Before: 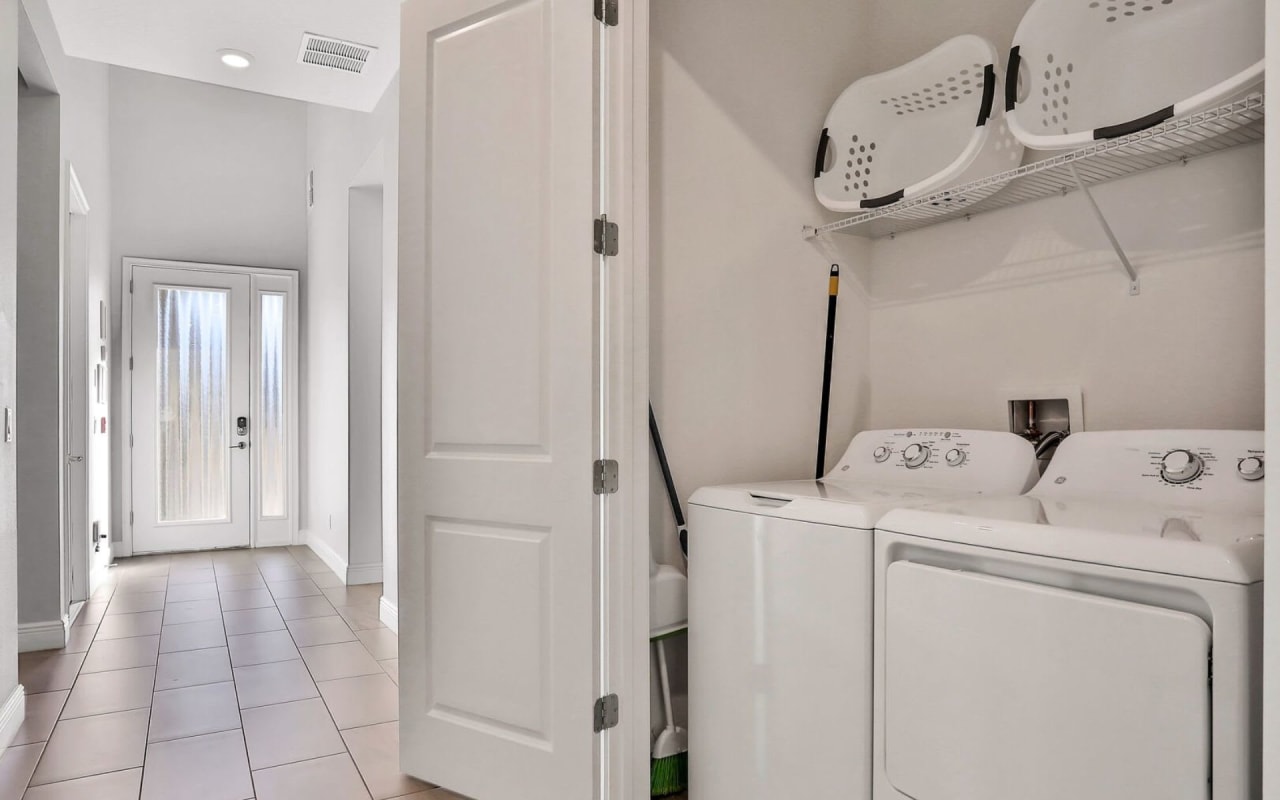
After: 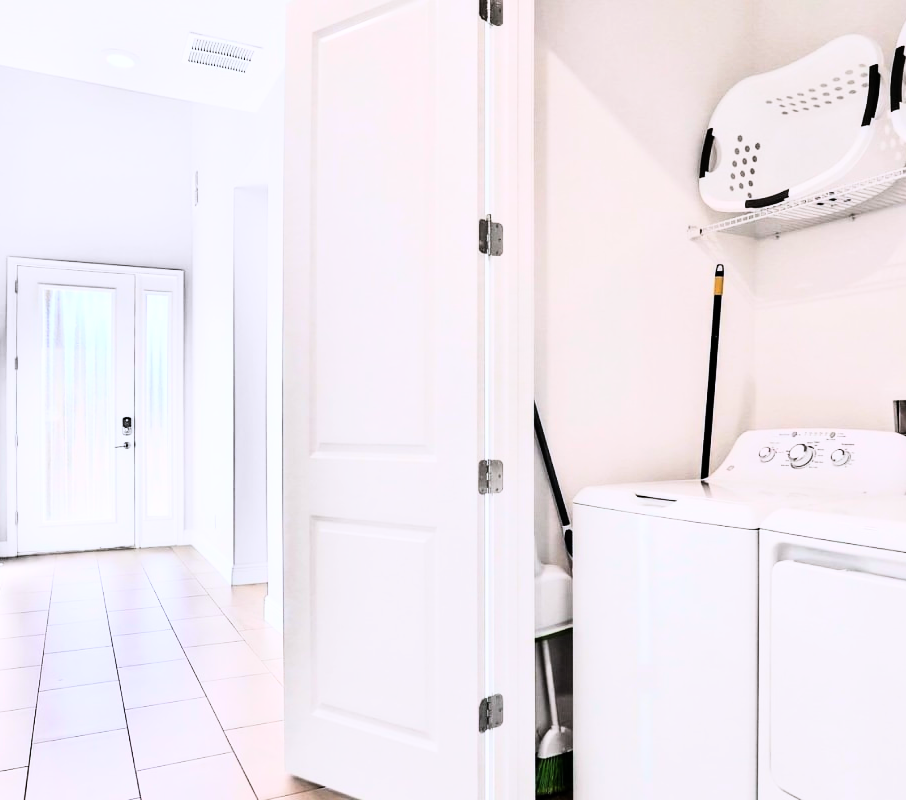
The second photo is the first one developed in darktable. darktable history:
crop and rotate: left 9.061%, right 20.142%
rgb curve: curves: ch0 [(0, 0) (0.21, 0.15) (0.24, 0.21) (0.5, 0.75) (0.75, 0.96) (0.89, 0.99) (1, 1)]; ch1 [(0, 0.02) (0.21, 0.13) (0.25, 0.2) (0.5, 0.67) (0.75, 0.9) (0.89, 0.97) (1, 1)]; ch2 [(0, 0.02) (0.21, 0.13) (0.25, 0.2) (0.5, 0.67) (0.75, 0.9) (0.89, 0.97) (1, 1)], compensate middle gray true
color calibration: illuminant as shot in camera, x 0.358, y 0.373, temperature 4628.91 K
